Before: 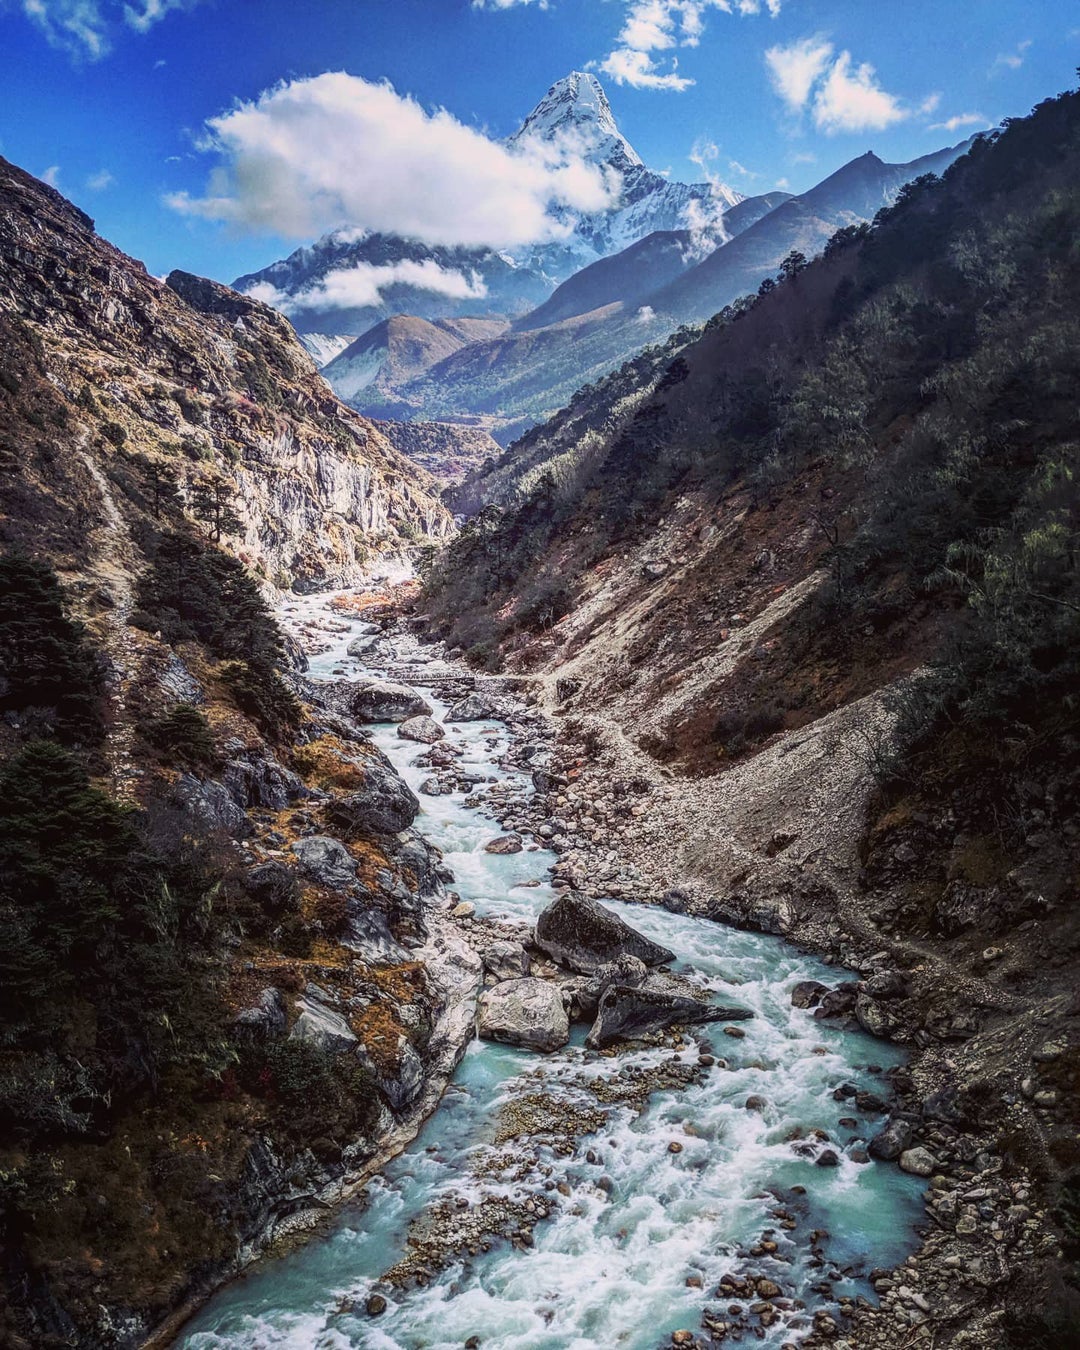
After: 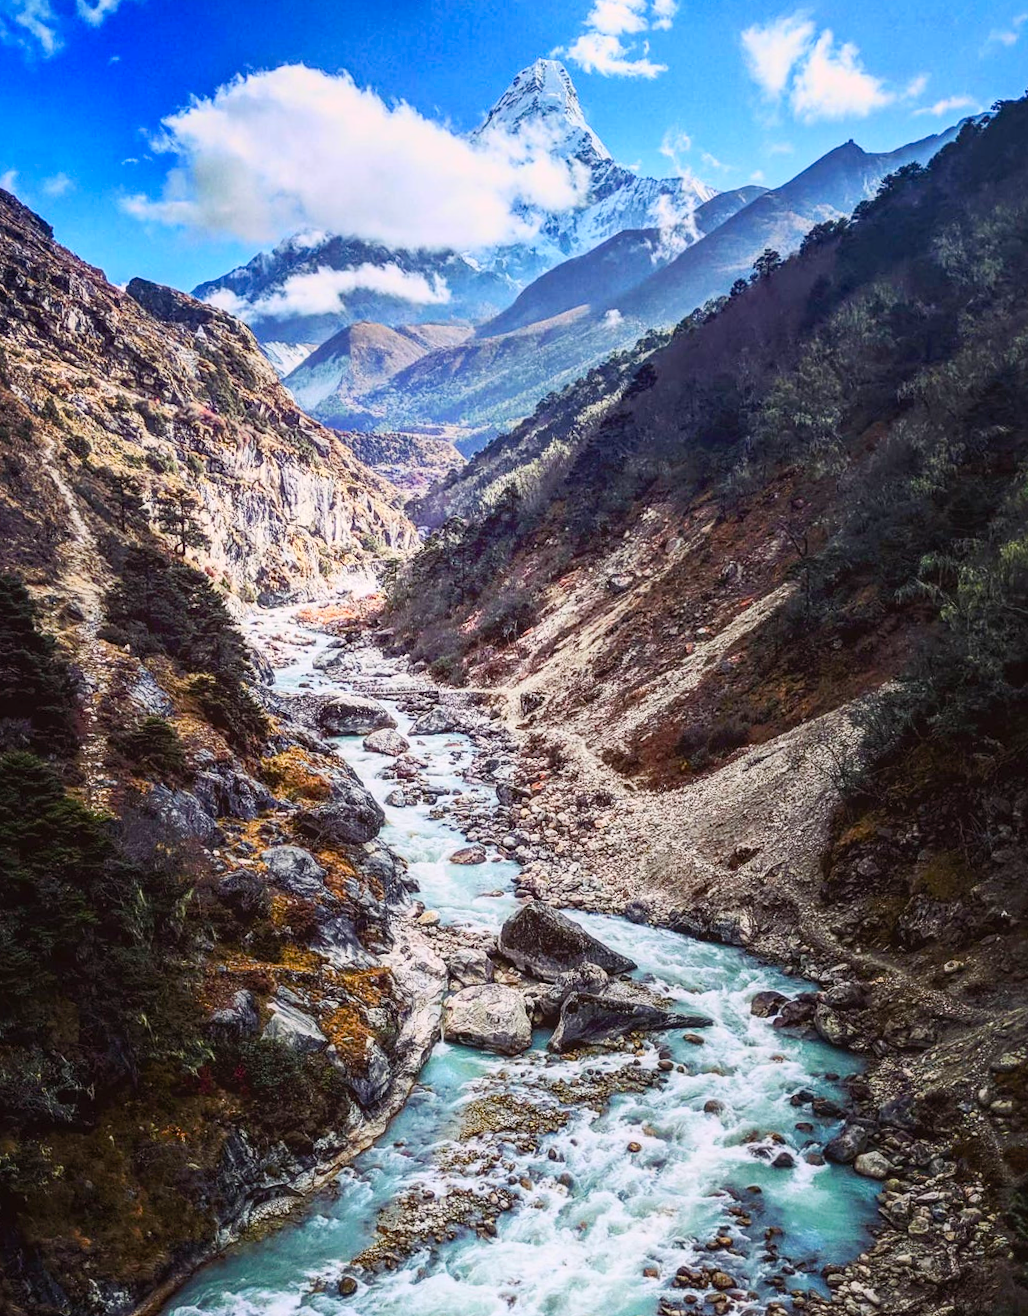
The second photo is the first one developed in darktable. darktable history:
rotate and perspective: rotation 0.074°, lens shift (vertical) 0.096, lens shift (horizontal) -0.041, crop left 0.043, crop right 0.952, crop top 0.024, crop bottom 0.979
contrast brightness saturation: contrast 0.2, brightness 0.16, saturation 0.22
color balance rgb: perceptual saturation grading › global saturation 20%, perceptual saturation grading › highlights -25%, perceptual saturation grading › shadows 25%
